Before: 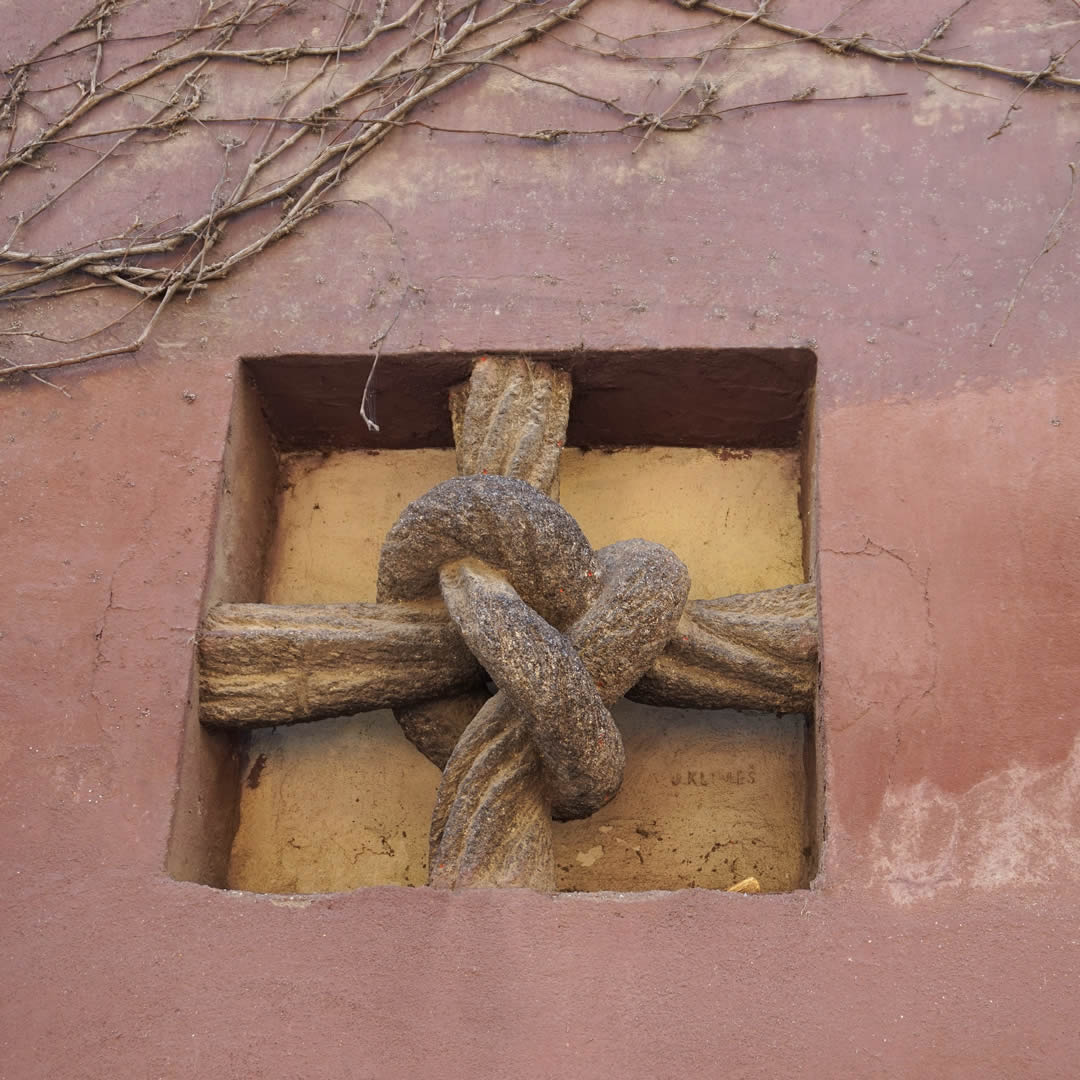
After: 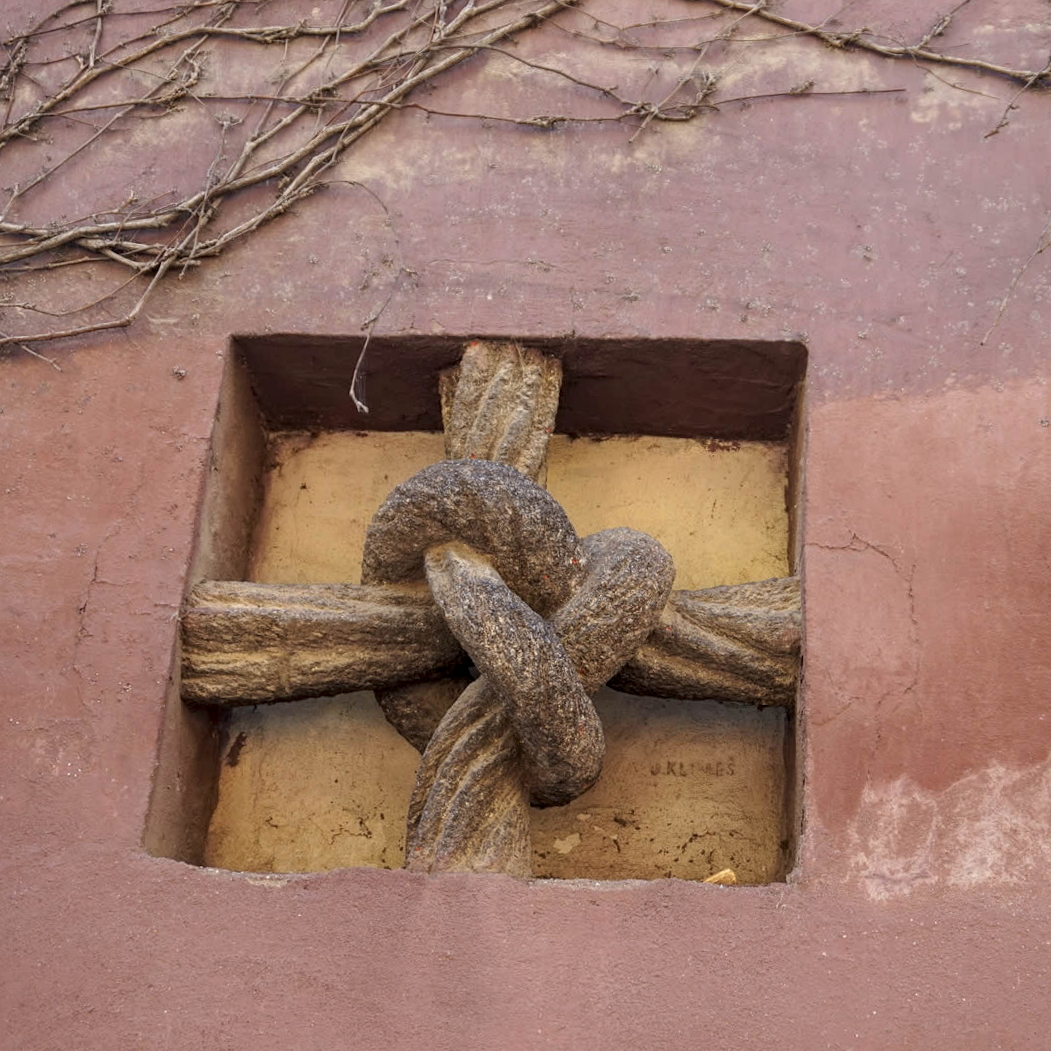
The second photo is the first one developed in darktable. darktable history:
crop and rotate: angle -1.59°
sharpen: radius 2.859, amount 0.884, threshold 47.343
local contrast: on, module defaults
